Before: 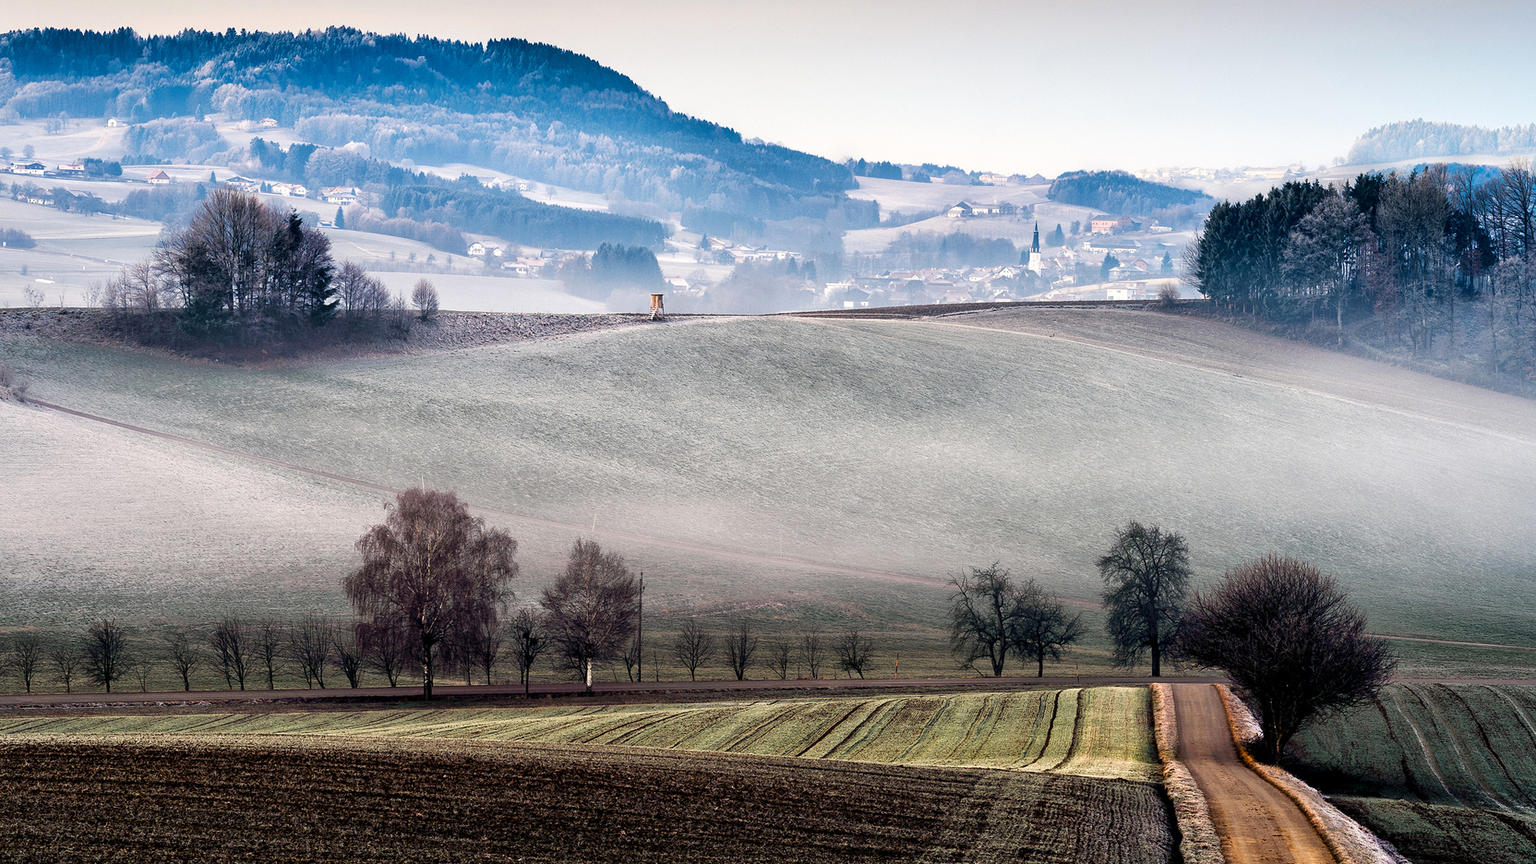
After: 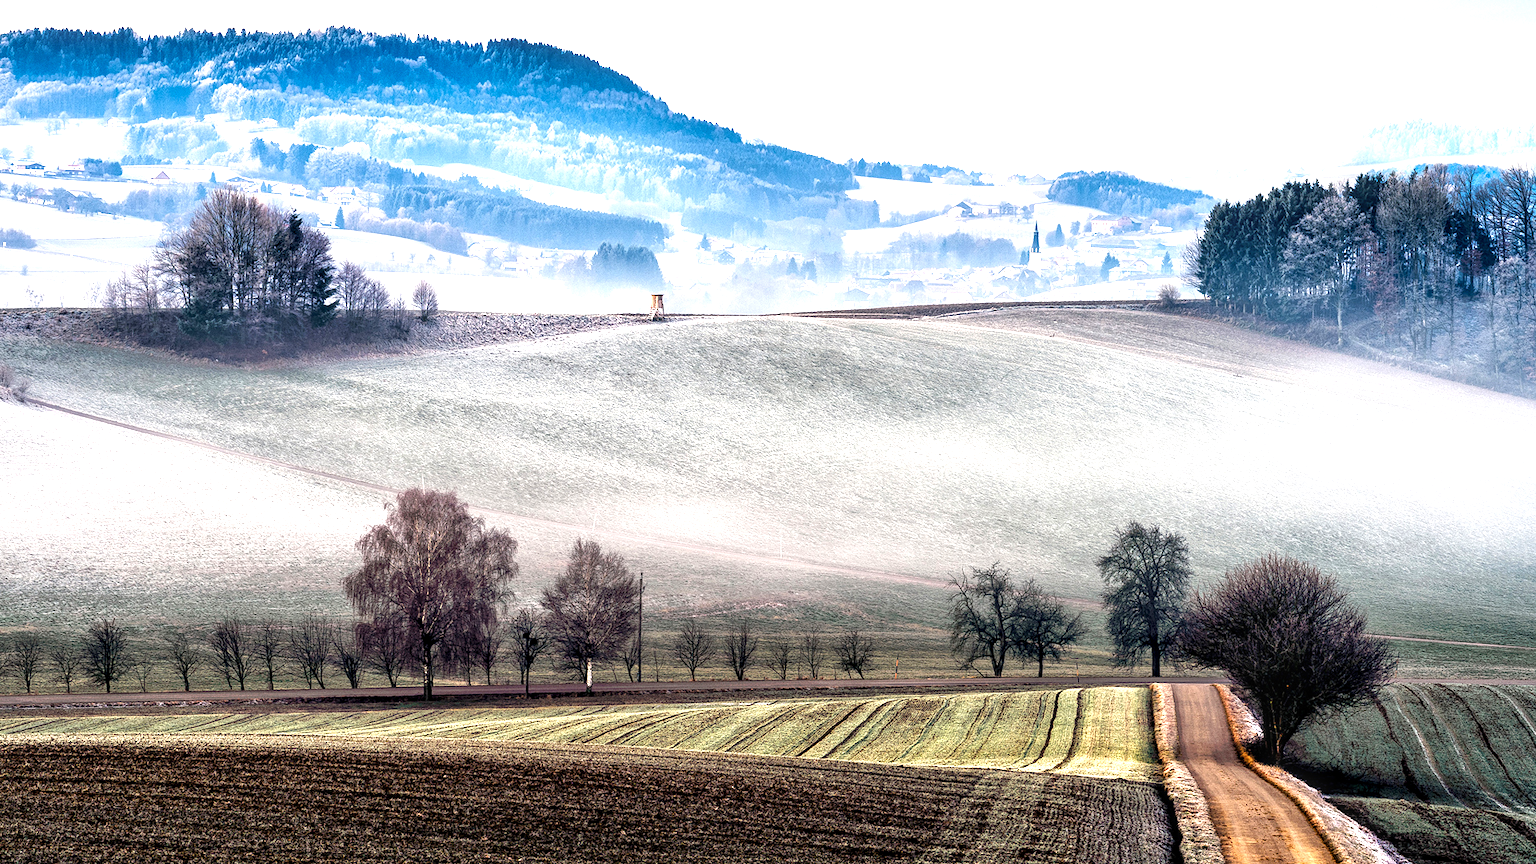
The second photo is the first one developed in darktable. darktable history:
local contrast: detail 130%
exposure: exposure 0.943 EV, compensate highlight preservation false
